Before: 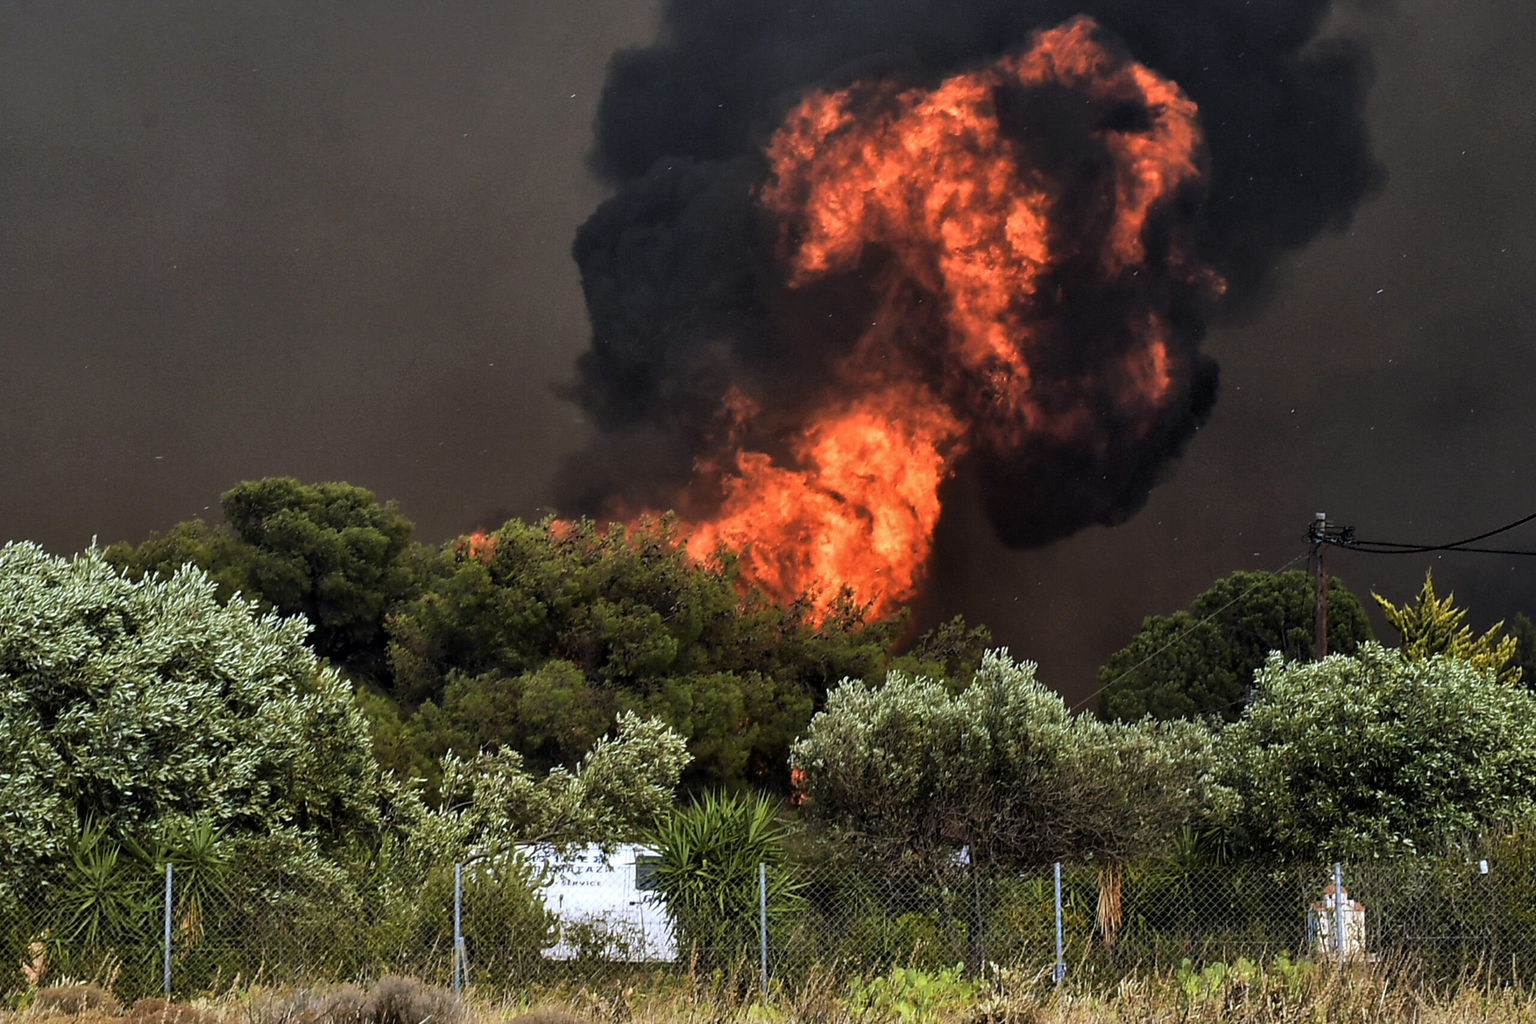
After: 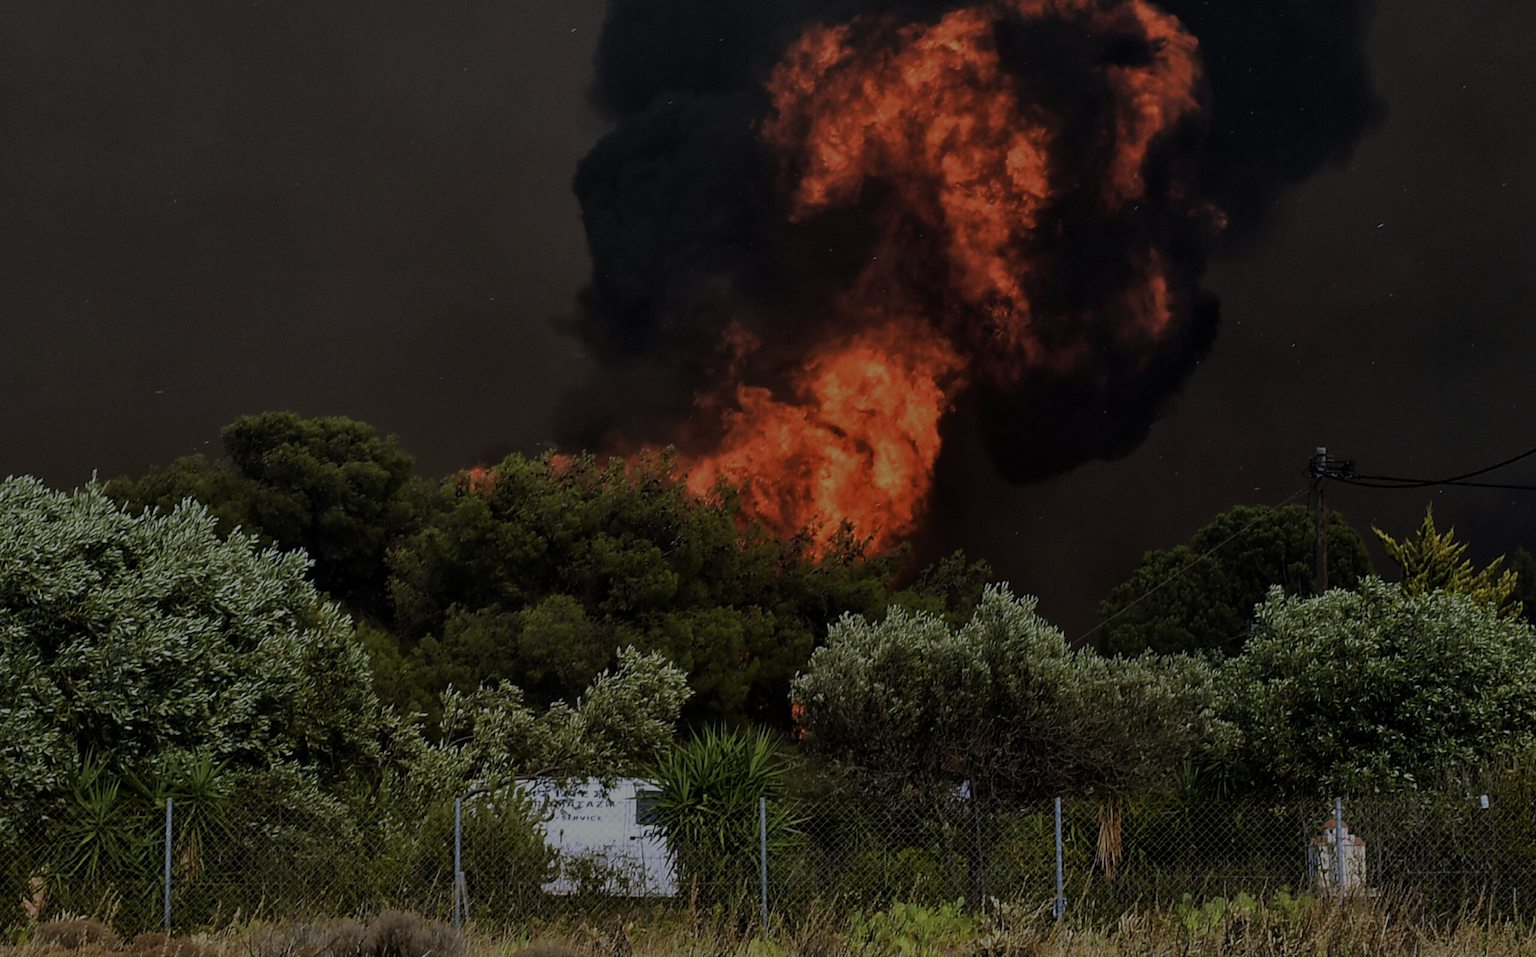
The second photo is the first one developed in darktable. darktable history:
crop and rotate: top 6.451%
exposure: exposure -2.375 EV, compensate exposure bias true, compensate highlight preservation false
